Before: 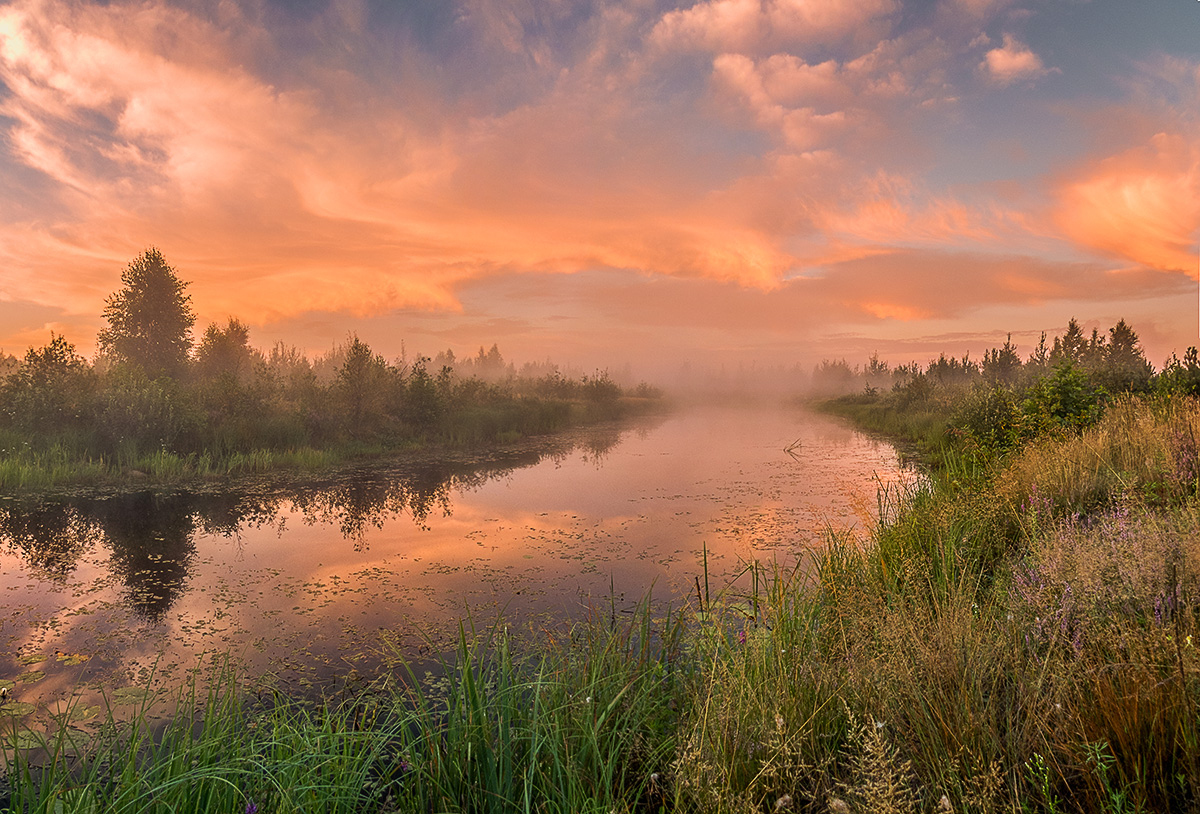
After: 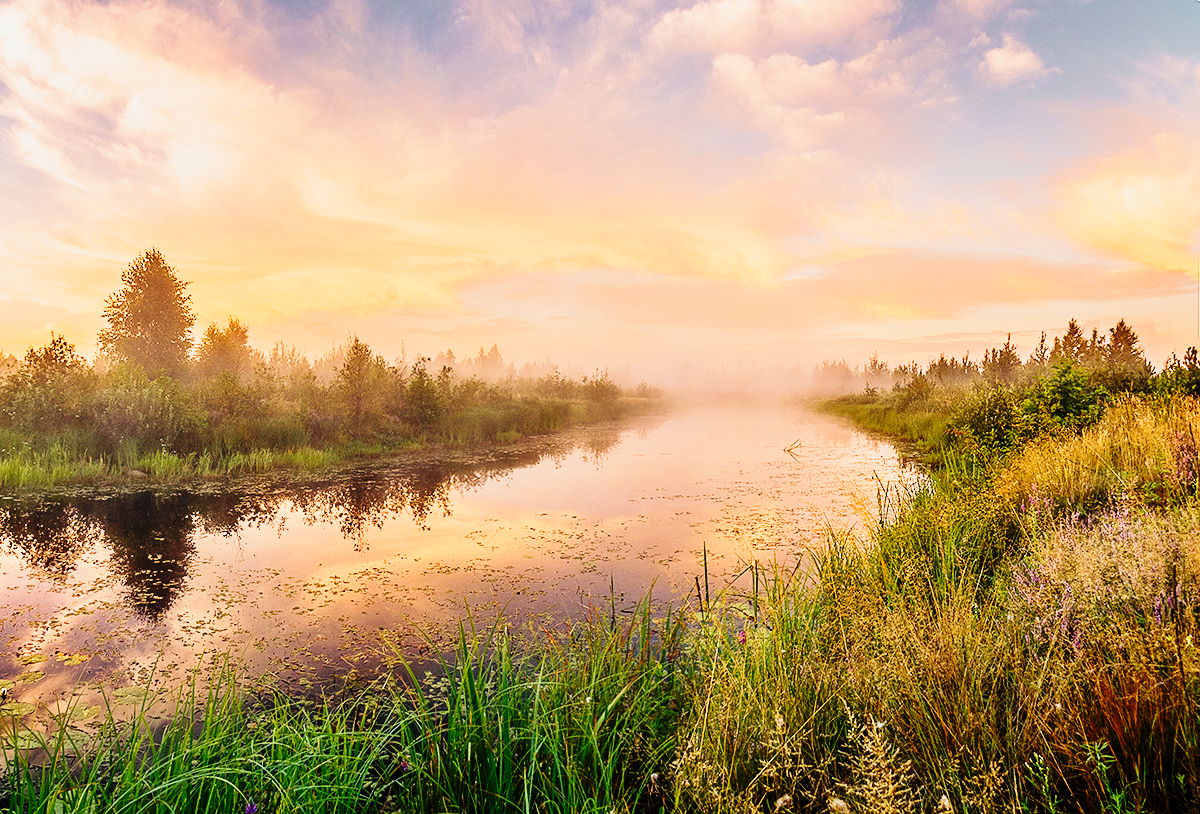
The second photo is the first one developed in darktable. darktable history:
tone curve: curves: ch0 [(0, 0) (0.128, 0.068) (0.292, 0.274) (0.46, 0.482) (0.653, 0.717) (0.819, 0.869) (0.998, 0.969)]; ch1 [(0, 0) (0.384, 0.365) (0.463, 0.45) (0.486, 0.486) (0.503, 0.504) (0.517, 0.517) (0.549, 0.572) (0.583, 0.615) (0.672, 0.699) (0.774, 0.817) (1, 1)]; ch2 [(0, 0) (0.374, 0.344) (0.446, 0.443) (0.494, 0.5) (0.527, 0.529) (0.565, 0.591) (0.644, 0.682) (1, 1)], preserve colors none
base curve: curves: ch0 [(0, 0) (0.032, 0.037) (0.105, 0.228) (0.435, 0.76) (0.856, 0.983) (1, 1)], preserve colors none
